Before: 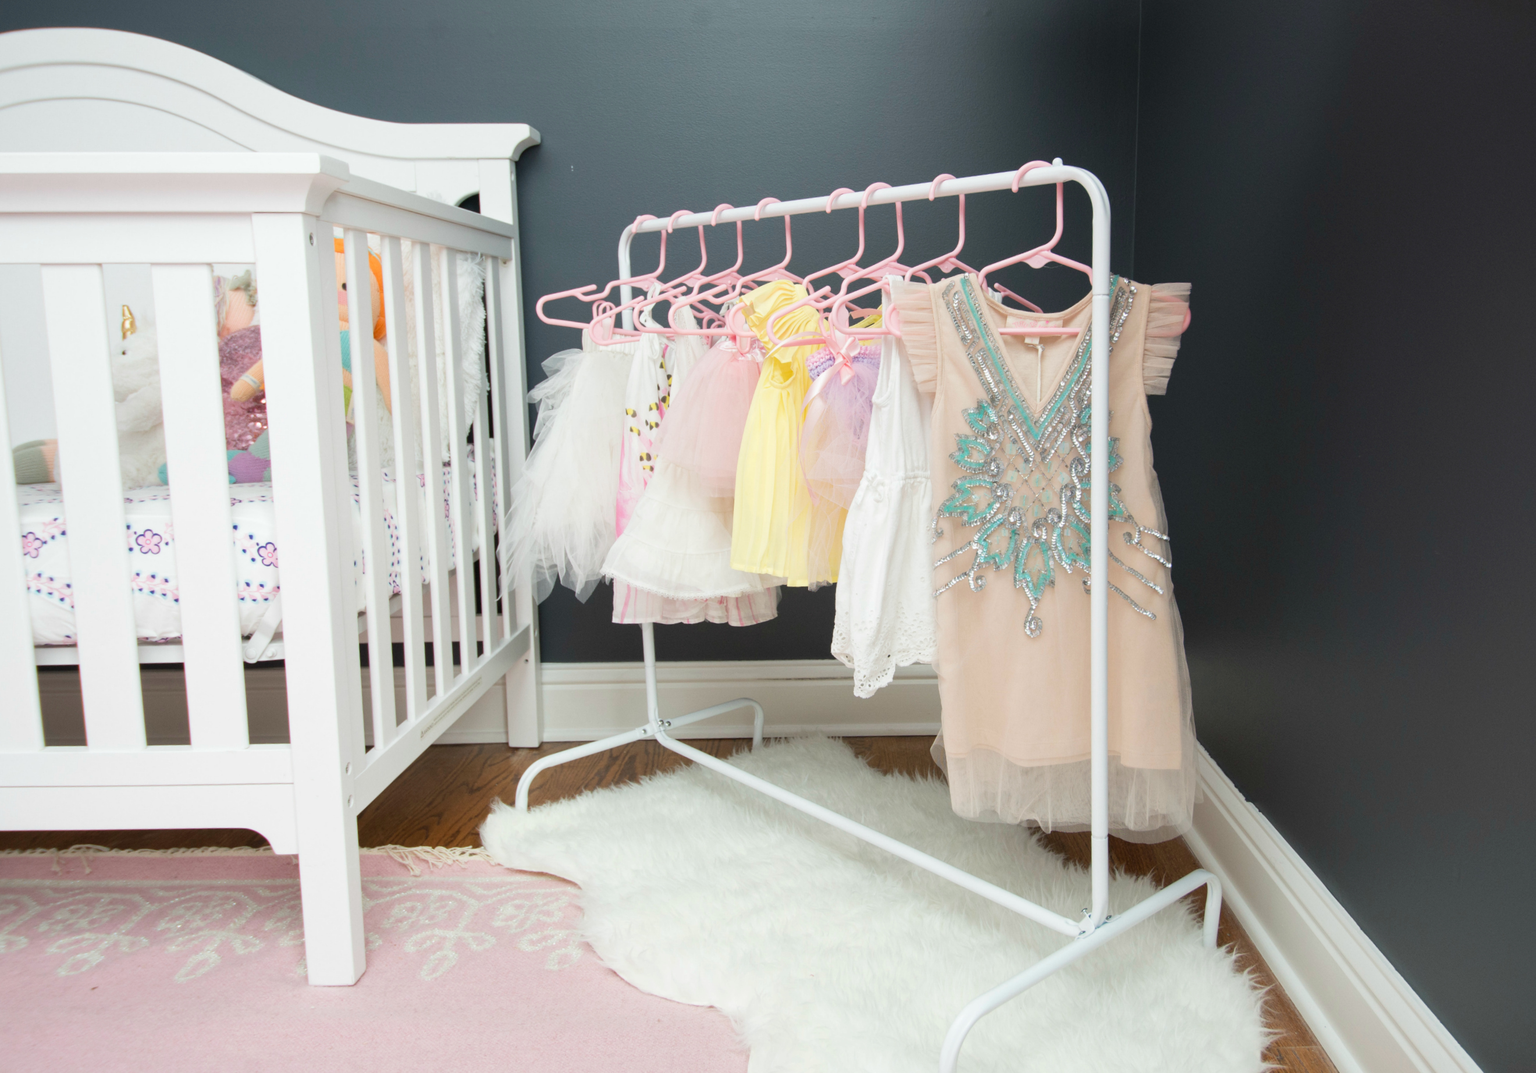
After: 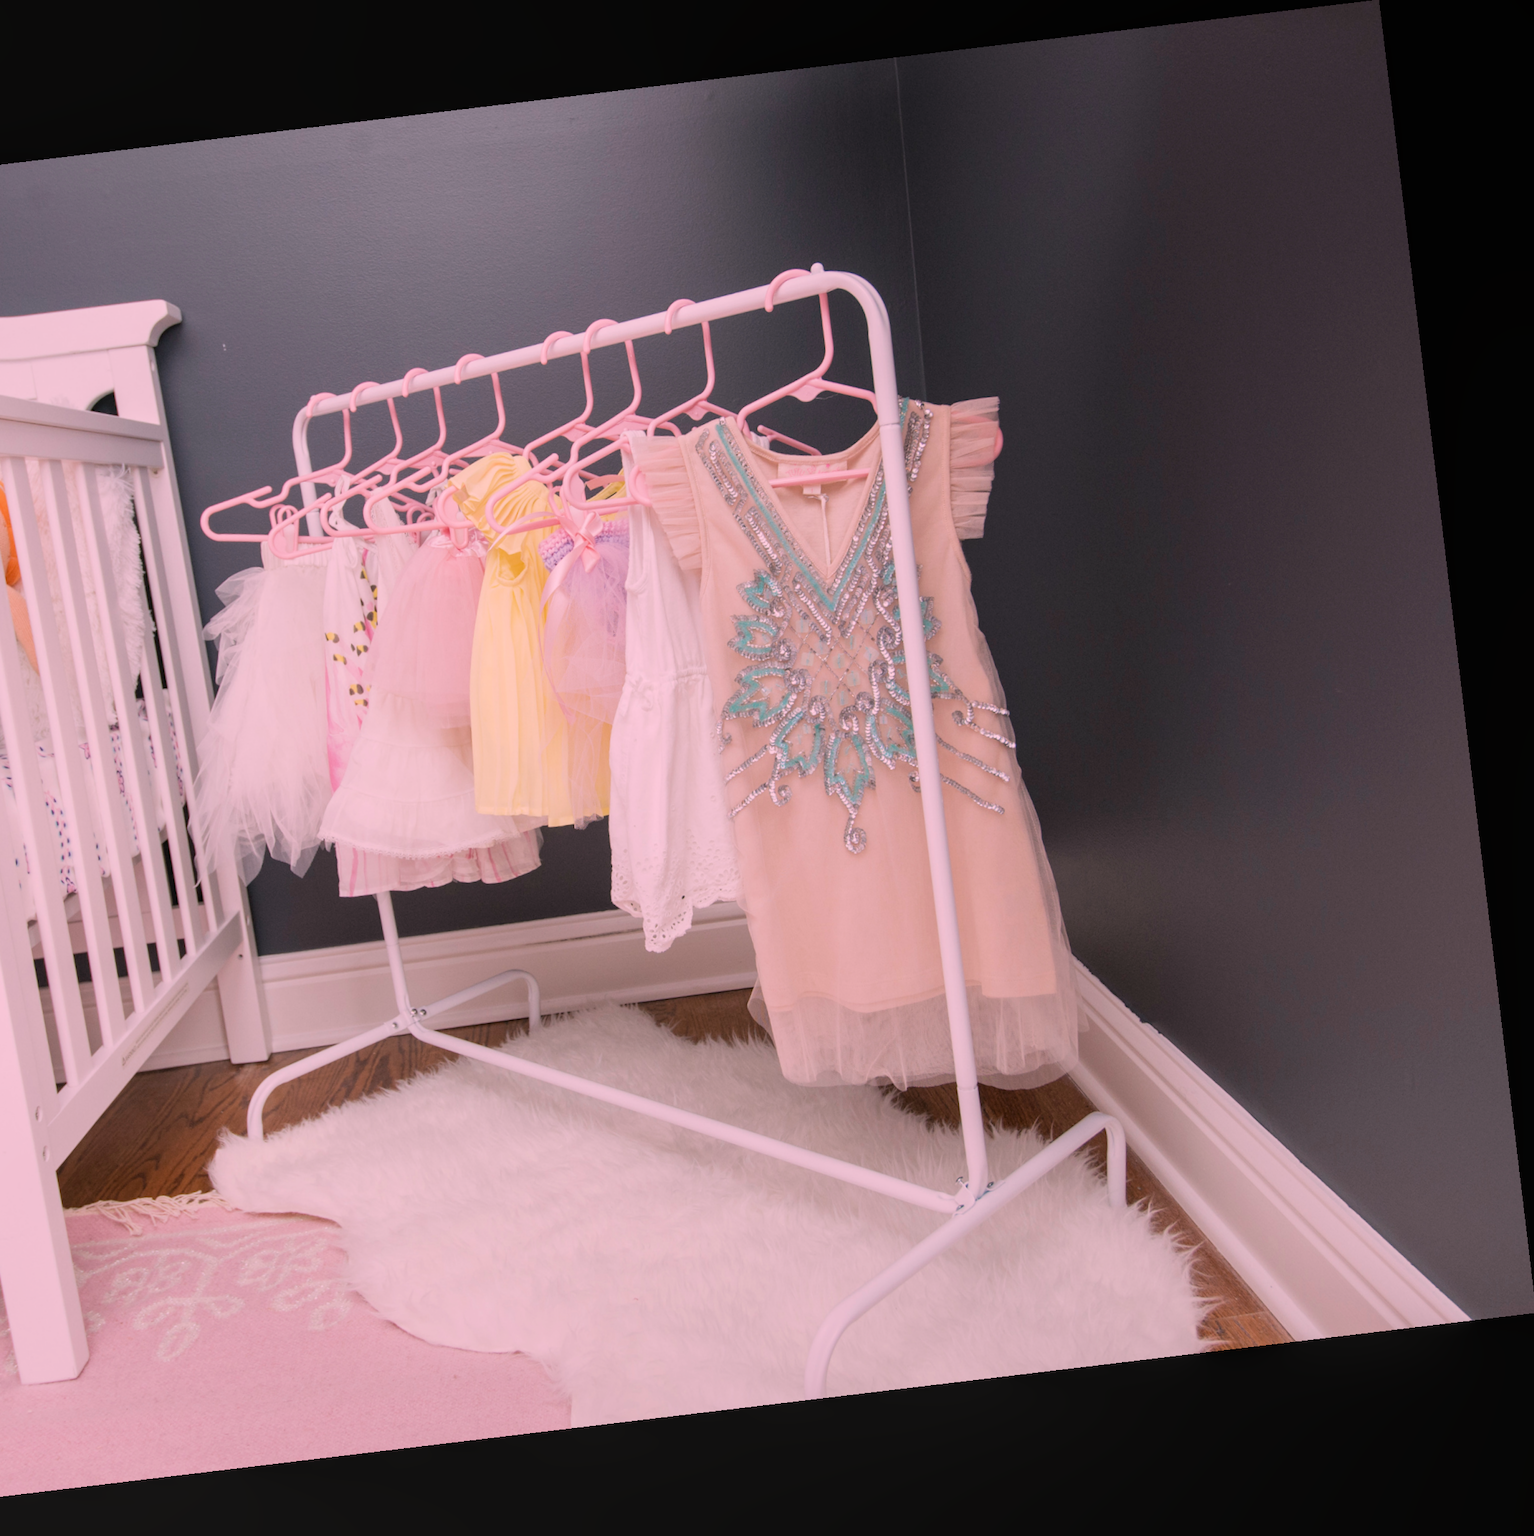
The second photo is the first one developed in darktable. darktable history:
crop and rotate: left 24.6%
local contrast: detail 110%
white balance: red 1.188, blue 1.11
color correction: highlights a* 7.34, highlights b* 4.37
contrast brightness saturation: saturation -0.17
filmic rgb: black relative exposure -15 EV, white relative exposure 3 EV, threshold 6 EV, target black luminance 0%, hardness 9.27, latitude 99%, contrast 0.912, shadows ↔ highlights balance 0.505%, add noise in highlights 0, color science v3 (2019), use custom middle-gray values true, iterations of high-quality reconstruction 0, contrast in highlights soft, enable highlight reconstruction true
rotate and perspective: rotation -6.83°, automatic cropping off
